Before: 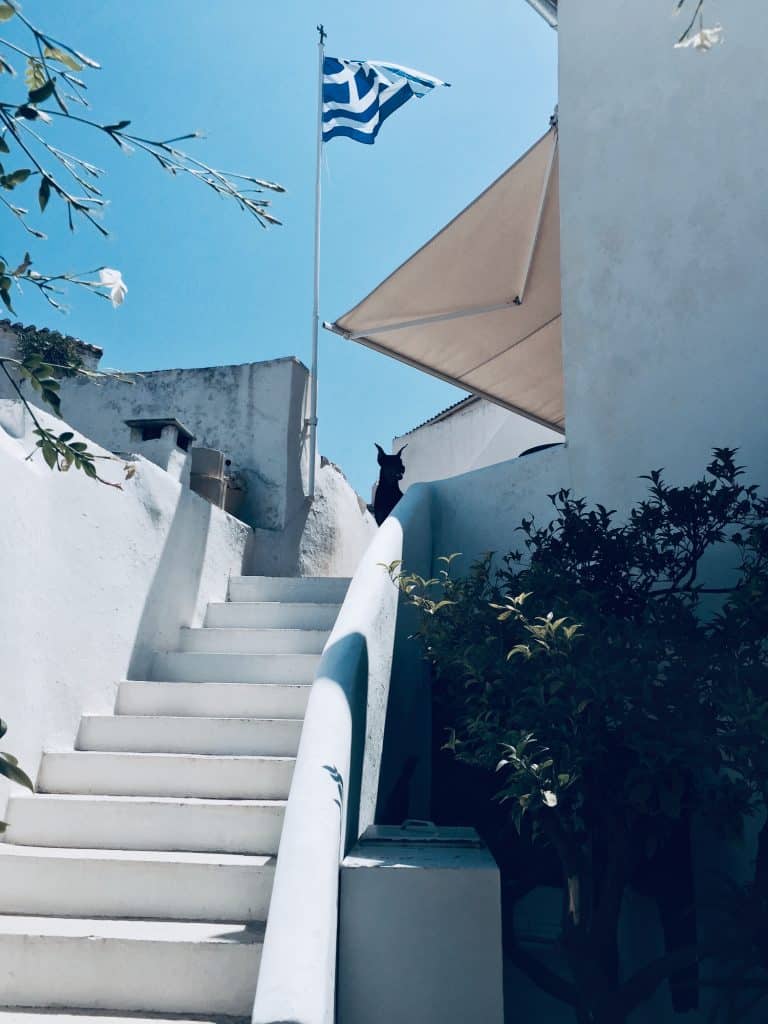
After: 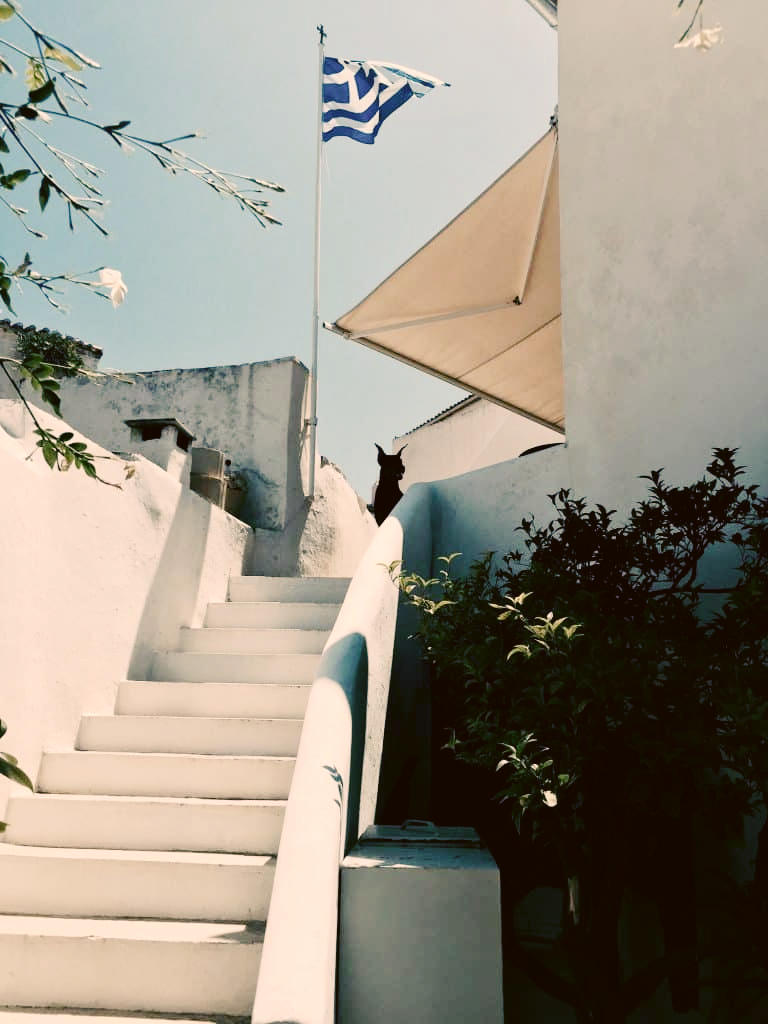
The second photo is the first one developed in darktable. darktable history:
color correction: highlights a* 8.71, highlights b* 15.01, shadows a* -0.38, shadows b* 25.84
tone curve: curves: ch0 [(0, 0) (0.003, 0.019) (0.011, 0.021) (0.025, 0.023) (0.044, 0.026) (0.069, 0.037) (0.1, 0.059) (0.136, 0.088) (0.177, 0.138) (0.224, 0.199) (0.277, 0.279) (0.335, 0.376) (0.399, 0.481) (0.468, 0.581) (0.543, 0.658) (0.623, 0.735) (0.709, 0.8) (0.801, 0.861) (0.898, 0.928) (1, 1)], preserve colors none
